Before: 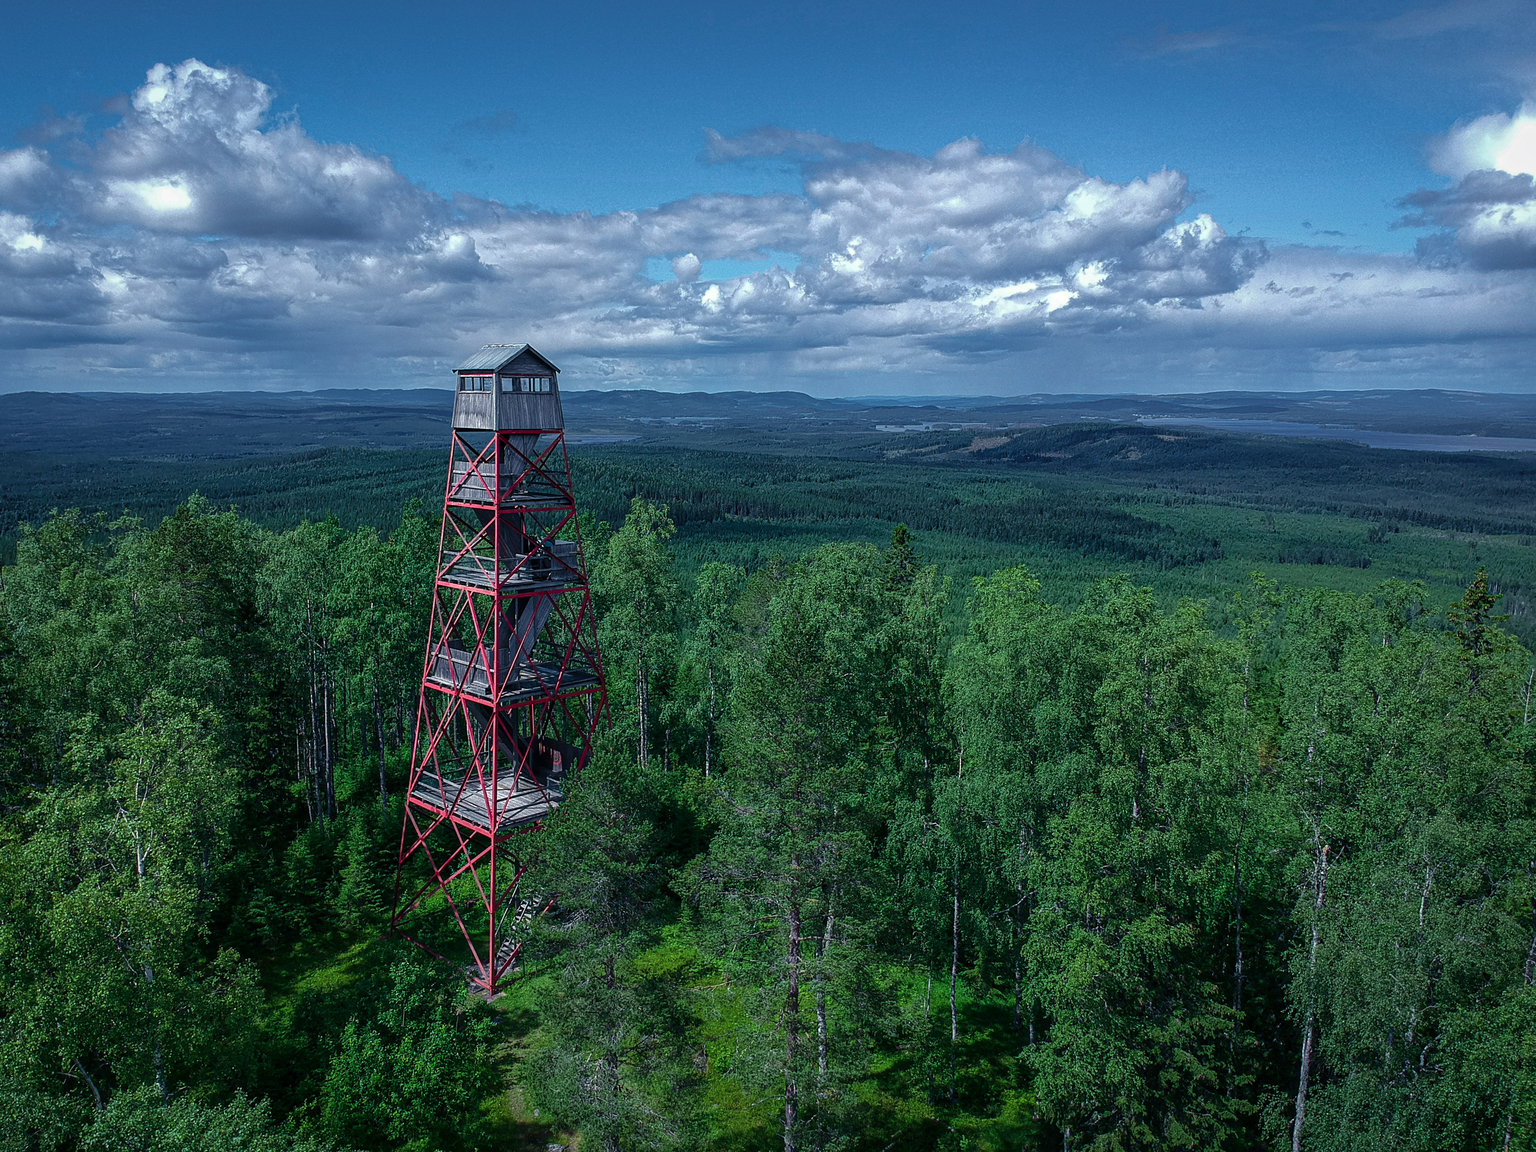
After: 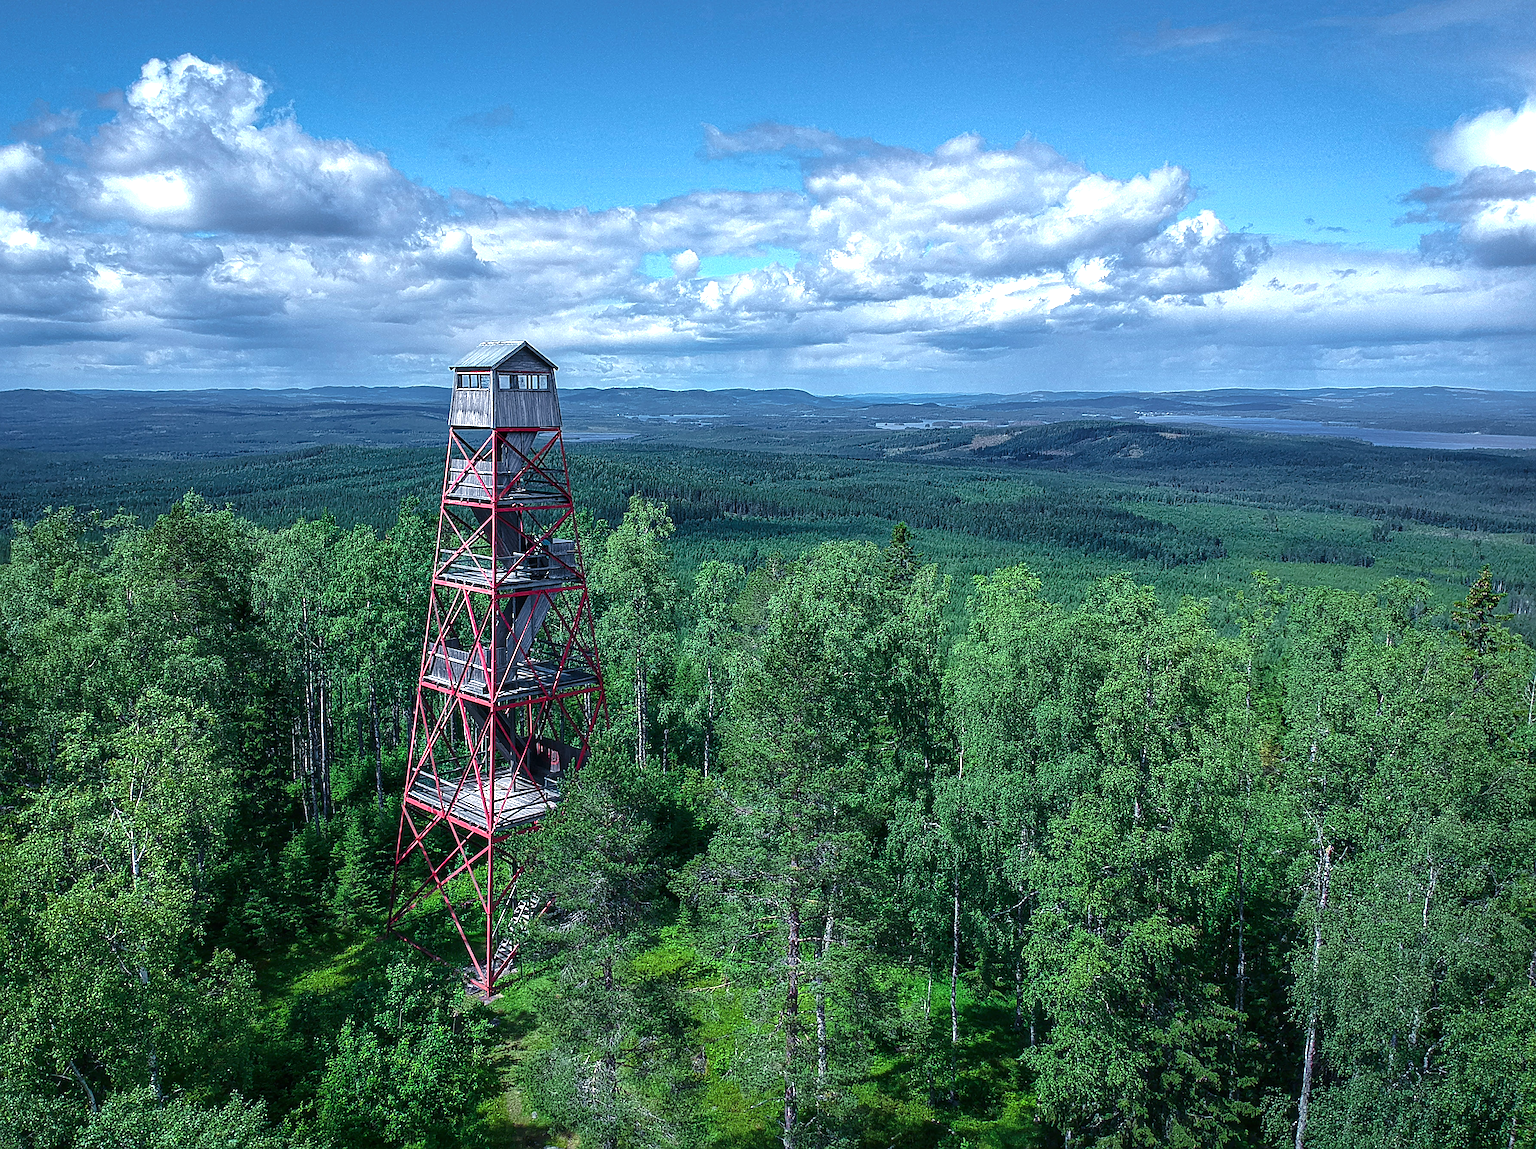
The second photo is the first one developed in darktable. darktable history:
crop: left 0.434%, top 0.485%, right 0.244%, bottom 0.386%
exposure: black level correction 0, exposure 0.9 EV, compensate highlight preservation false
sharpen: on, module defaults
